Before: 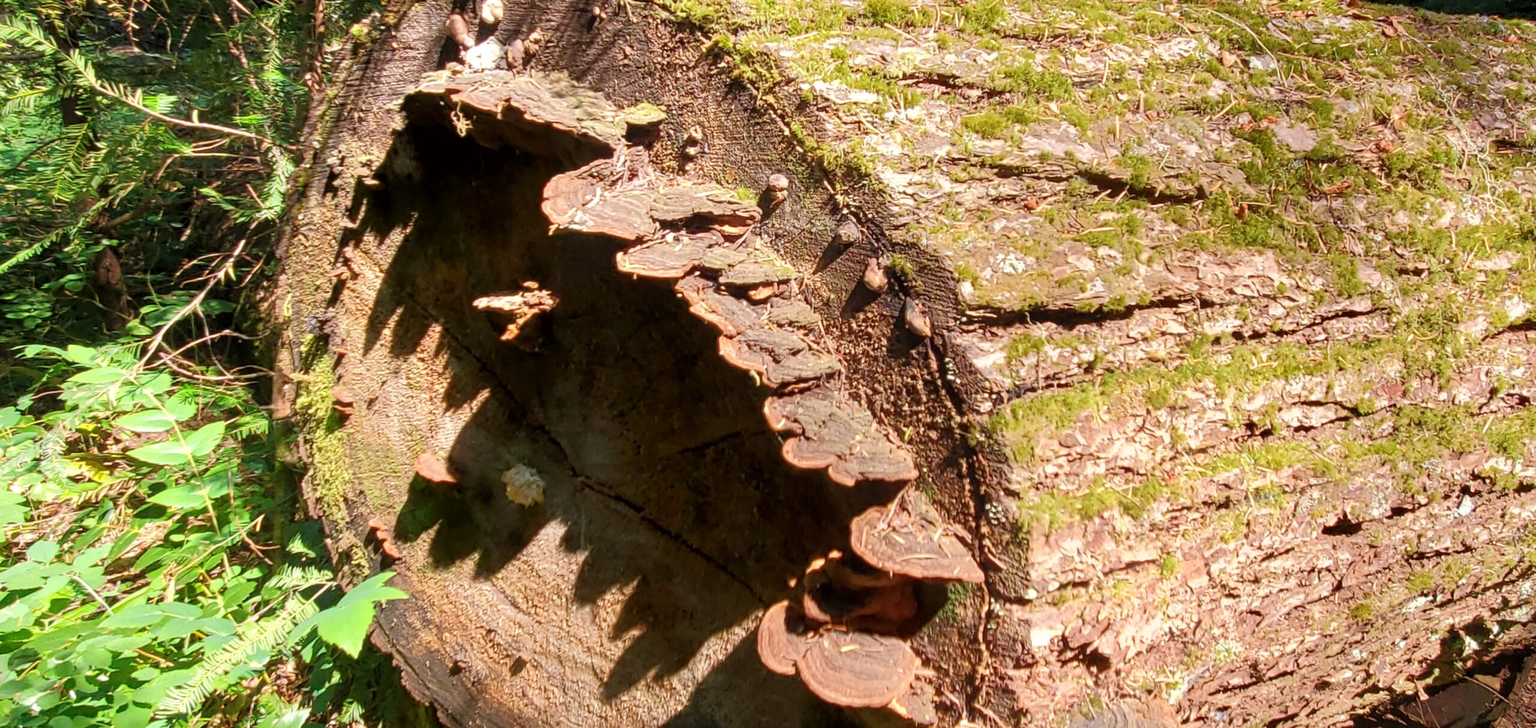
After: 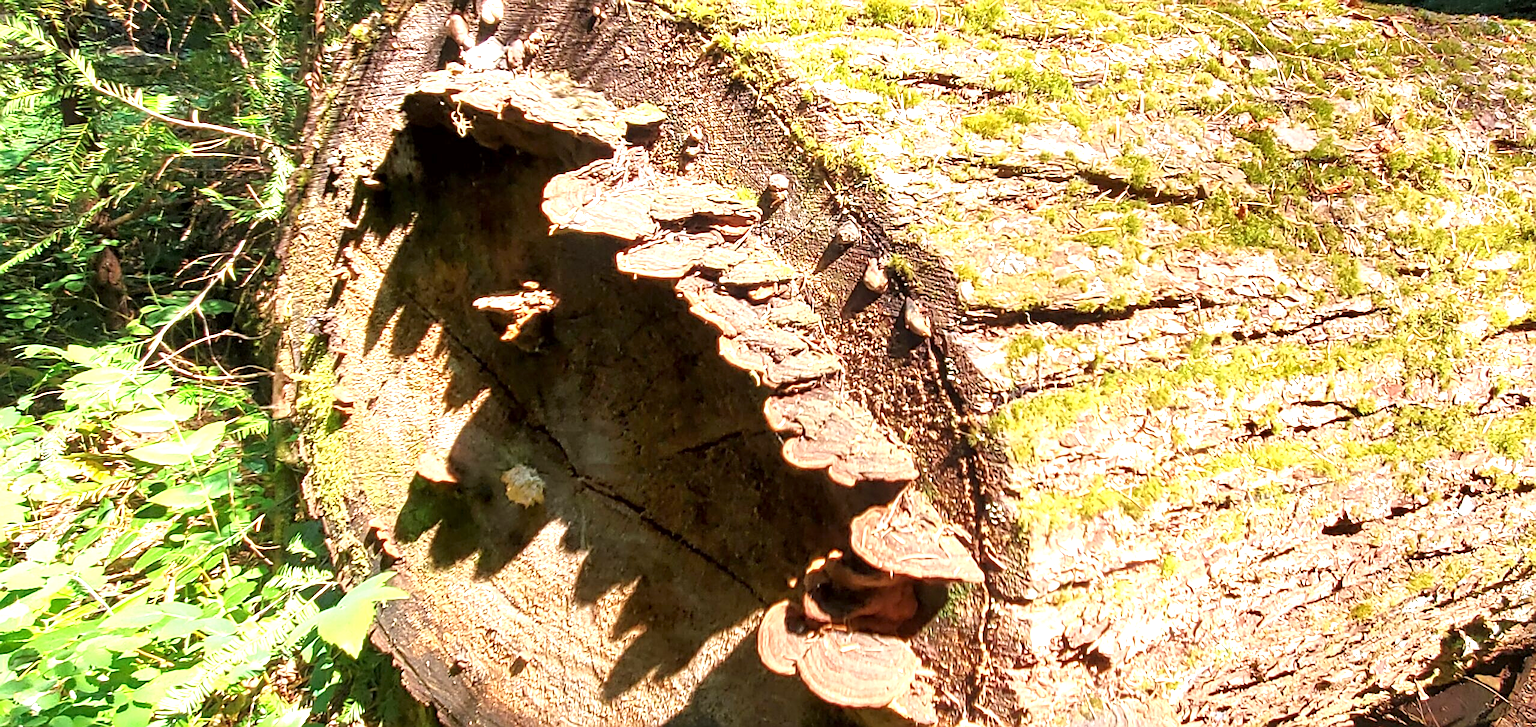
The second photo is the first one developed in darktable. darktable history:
local contrast: mode bilateral grid, contrast 20, coarseness 49, detail 119%, midtone range 0.2
sharpen: on, module defaults
exposure: black level correction 0, exposure 1.001 EV, compensate highlight preservation false
